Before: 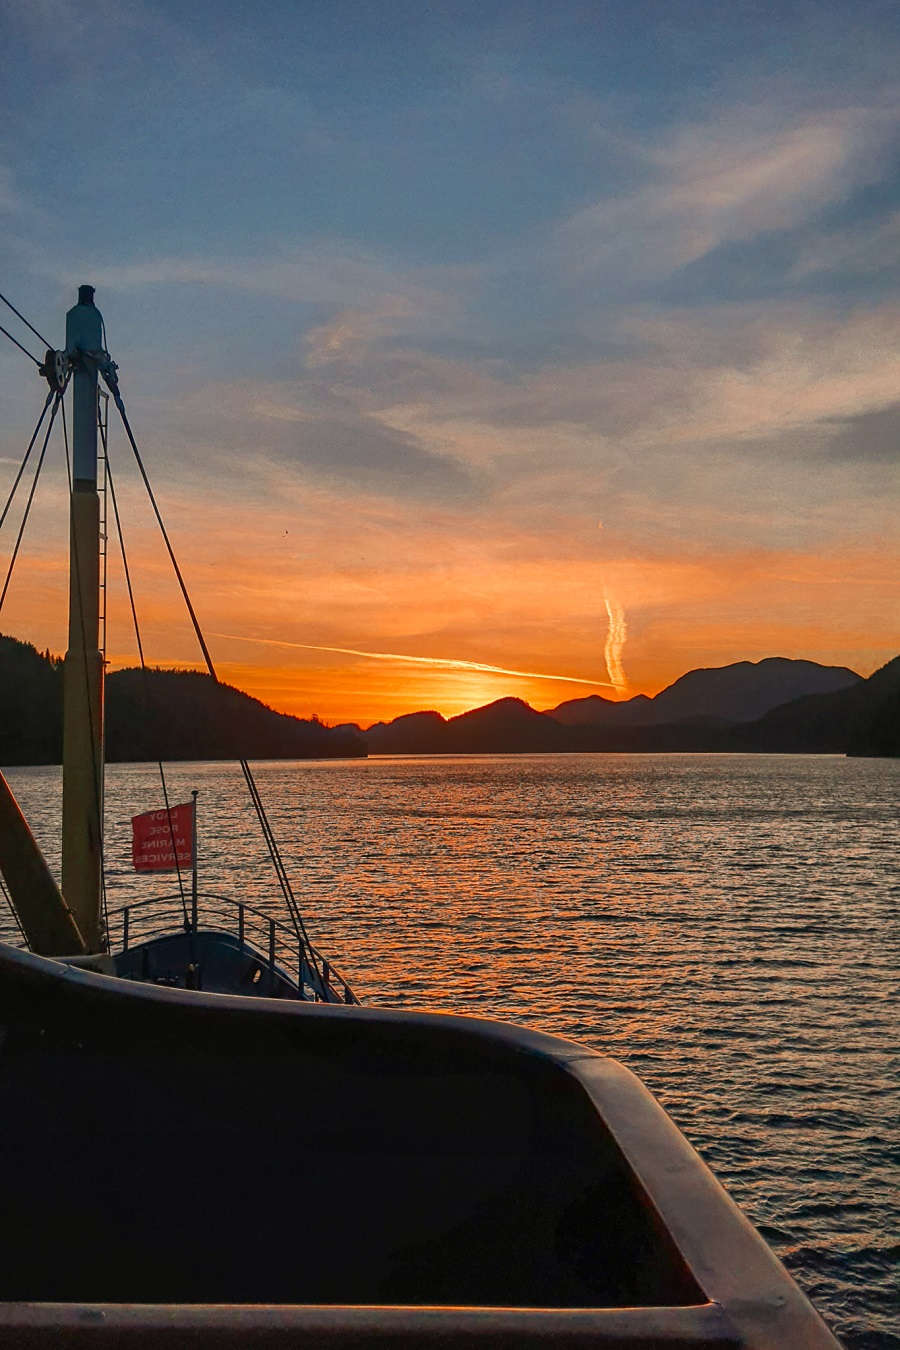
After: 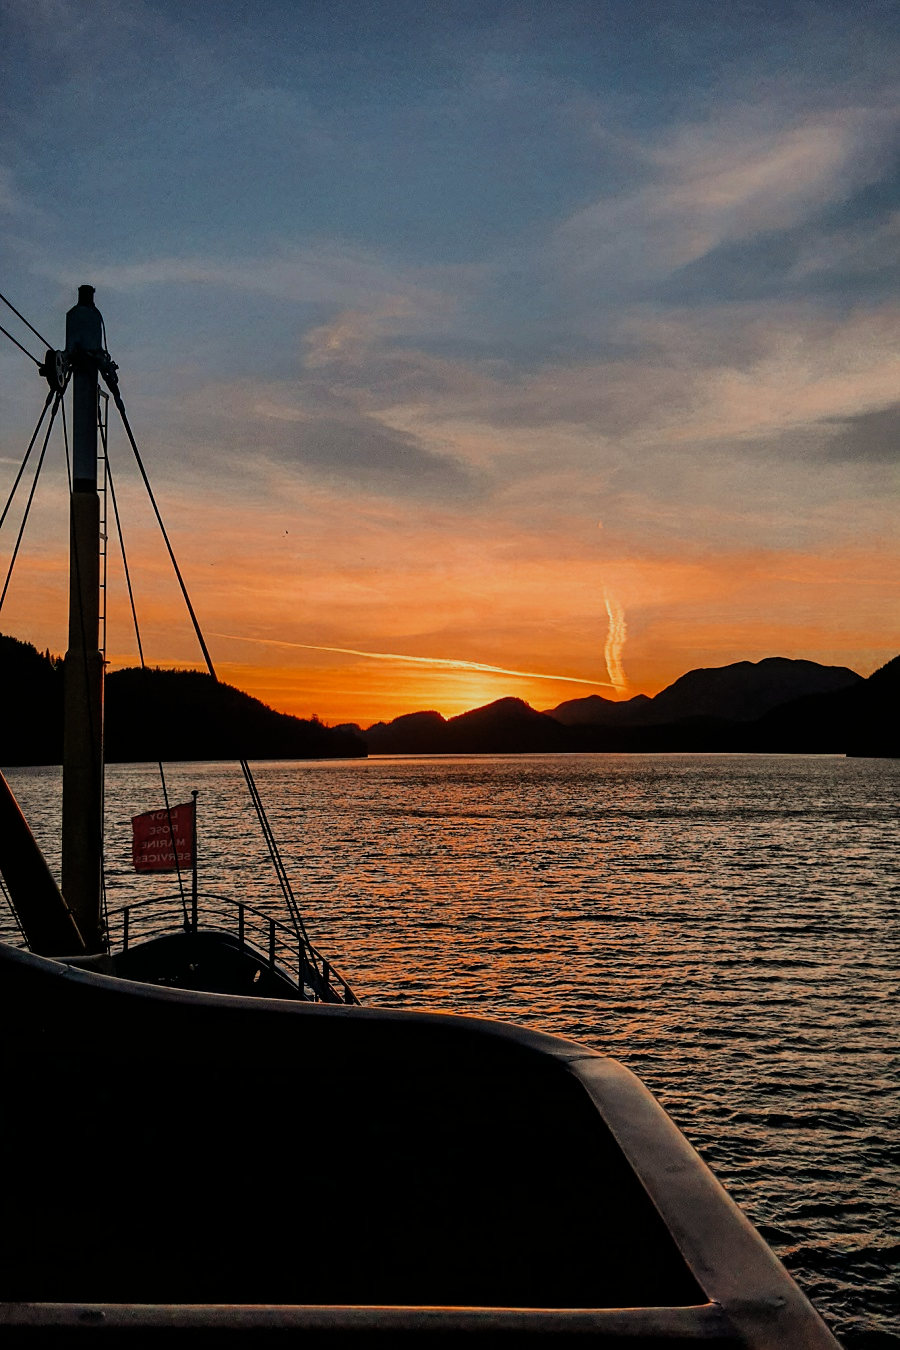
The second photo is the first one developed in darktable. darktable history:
exposure: exposure -0.242 EV, compensate highlight preservation false
filmic rgb: black relative exposure -5 EV, hardness 2.88, contrast 1.3, highlights saturation mix -30%
